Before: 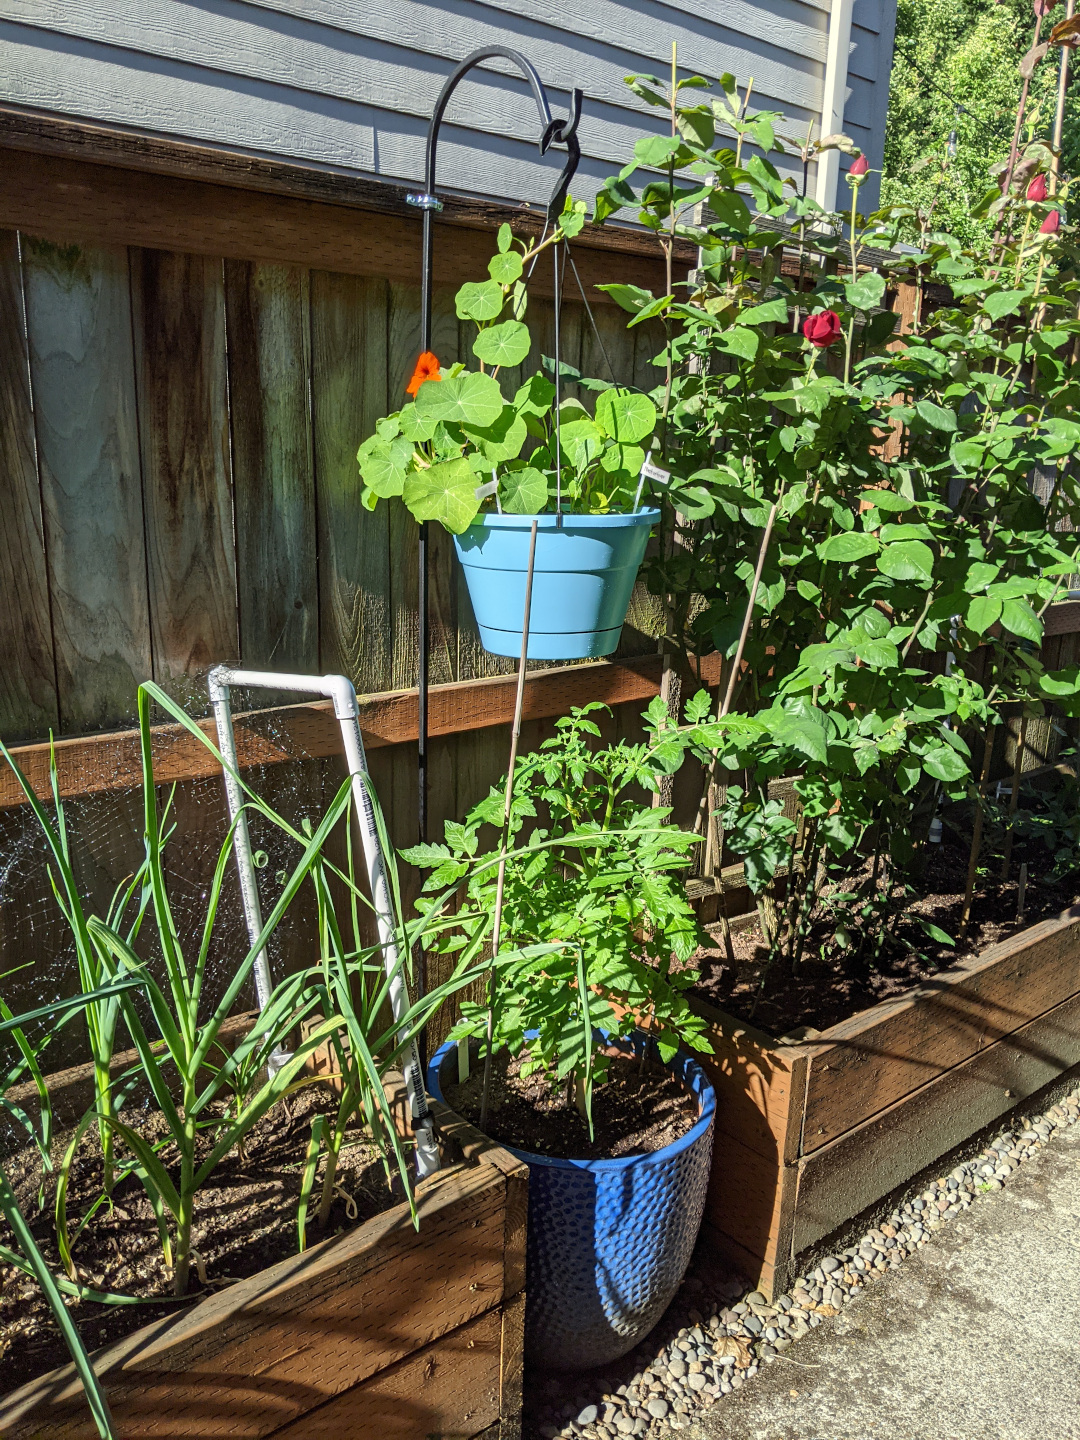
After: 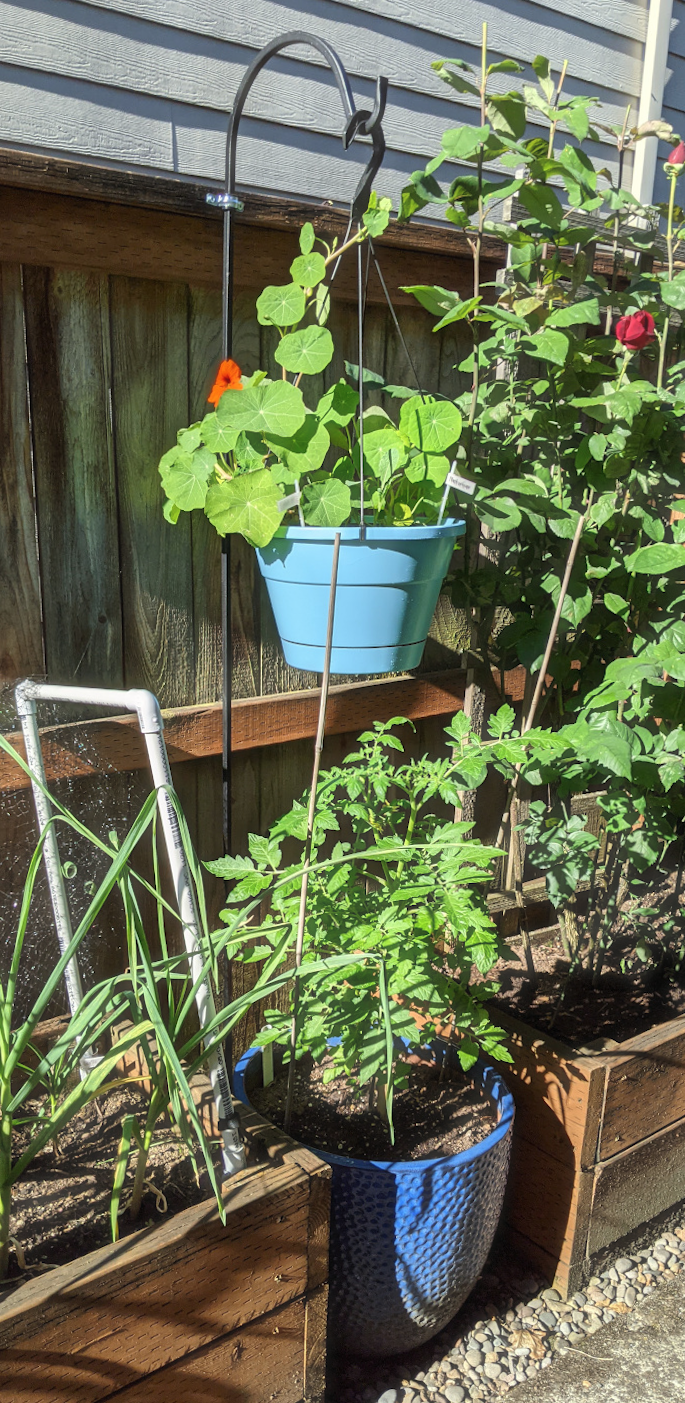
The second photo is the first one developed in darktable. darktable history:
rotate and perspective: rotation 0.074°, lens shift (vertical) 0.096, lens shift (horizontal) -0.041, crop left 0.043, crop right 0.952, crop top 0.024, crop bottom 0.979
crop and rotate: left 15.754%, right 17.579%
haze removal: strength -0.1, adaptive false
